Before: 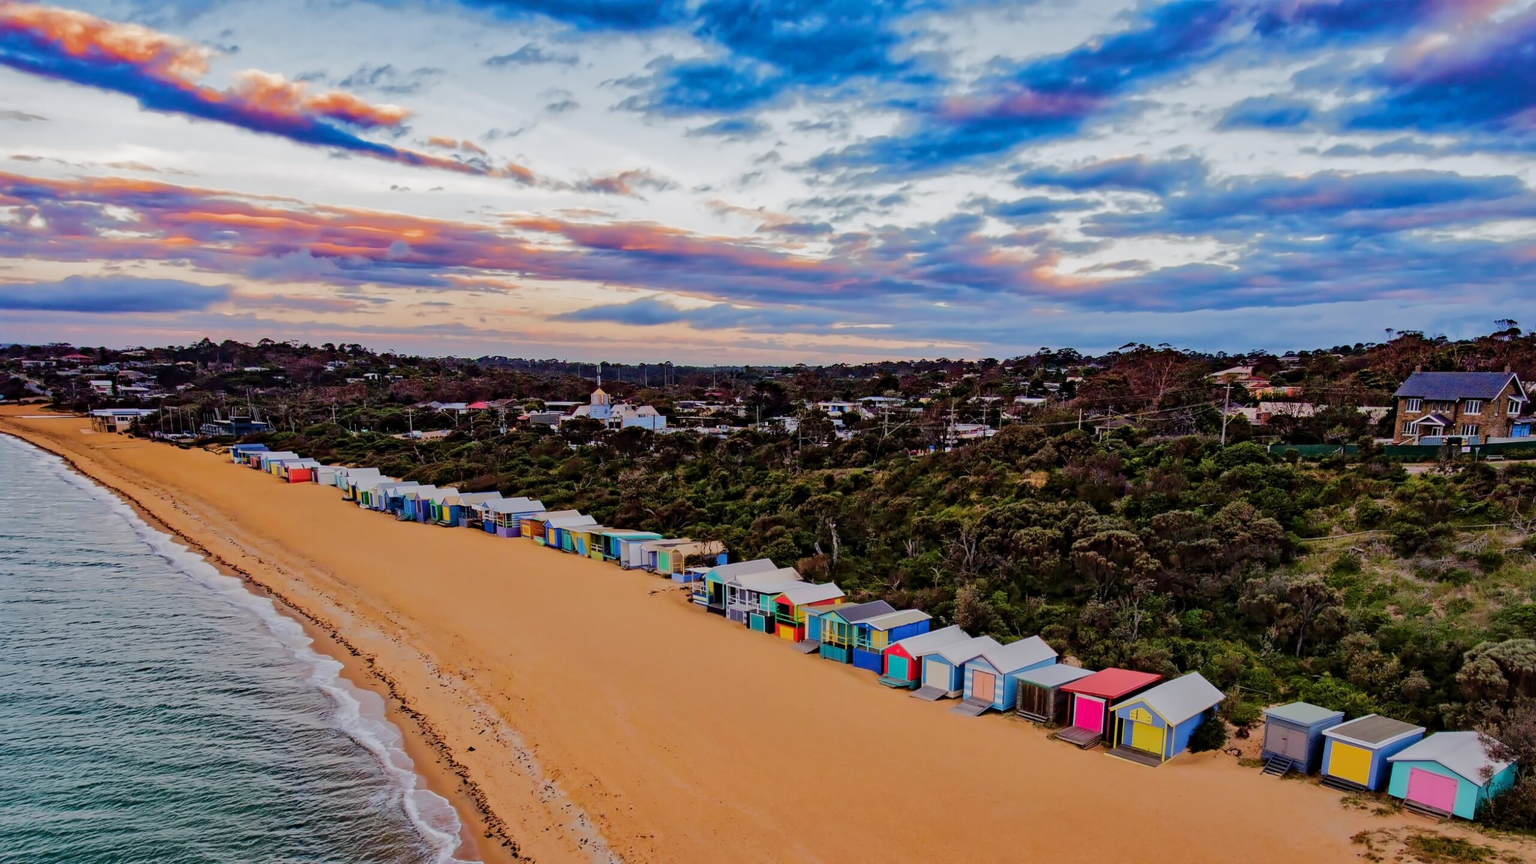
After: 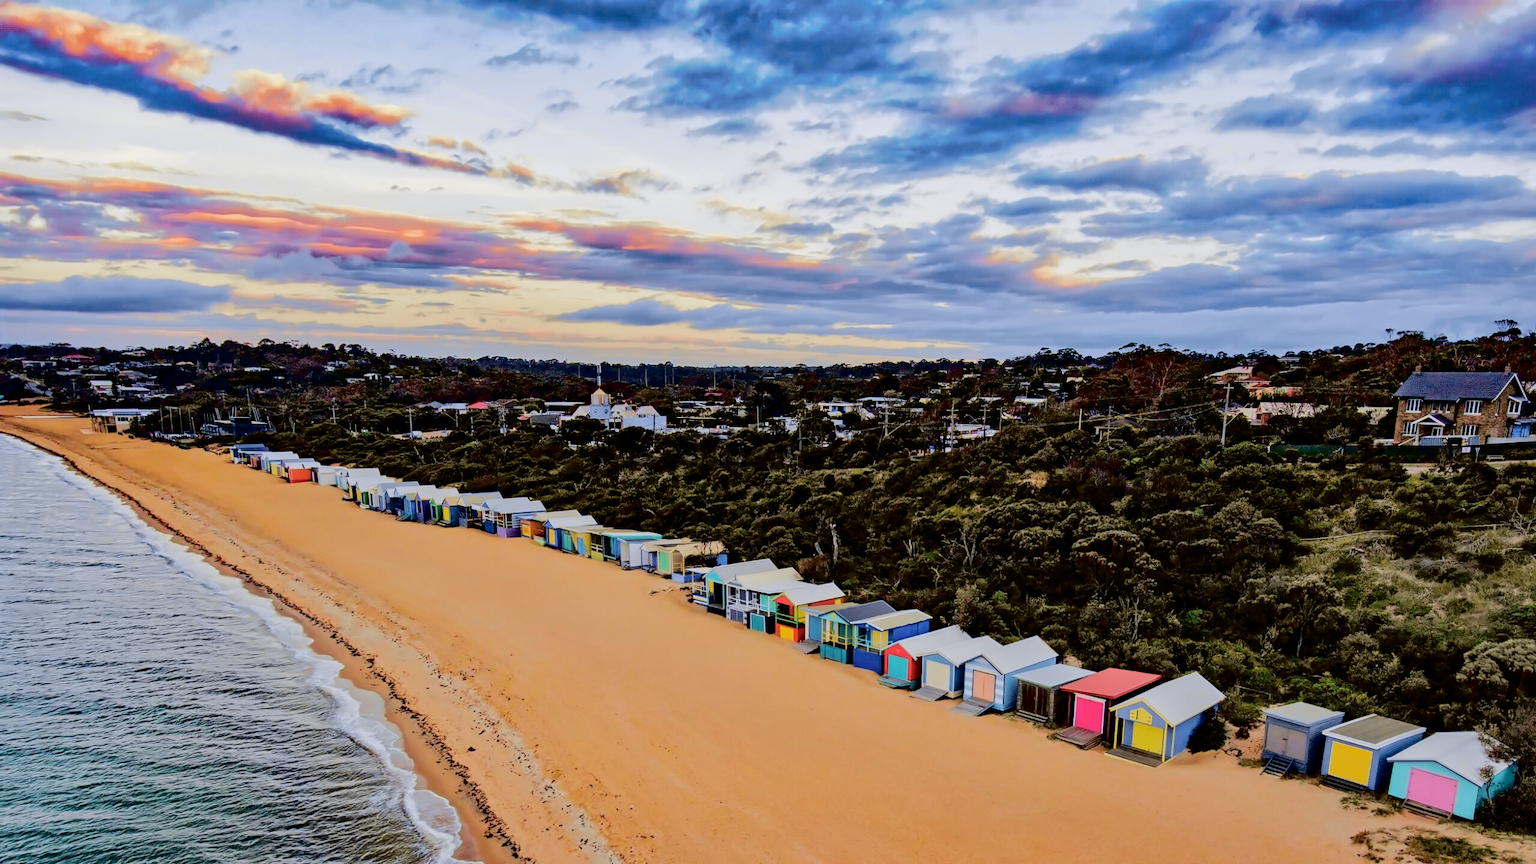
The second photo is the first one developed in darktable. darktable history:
bloom: size 9%, threshold 100%, strength 7%
tone curve: curves: ch0 [(0.017, 0) (0.122, 0.046) (0.295, 0.297) (0.449, 0.505) (0.559, 0.629) (0.729, 0.796) (0.879, 0.898) (1, 0.97)]; ch1 [(0, 0) (0.393, 0.4) (0.447, 0.447) (0.485, 0.497) (0.522, 0.503) (0.539, 0.52) (0.606, 0.6) (0.696, 0.679) (1, 1)]; ch2 [(0, 0) (0.369, 0.388) (0.449, 0.431) (0.499, 0.501) (0.516, 0.536) (0.604, 0.599) (0.741, 0.763) (1, 1)], color space Lab, independent channels, preserve colors none
